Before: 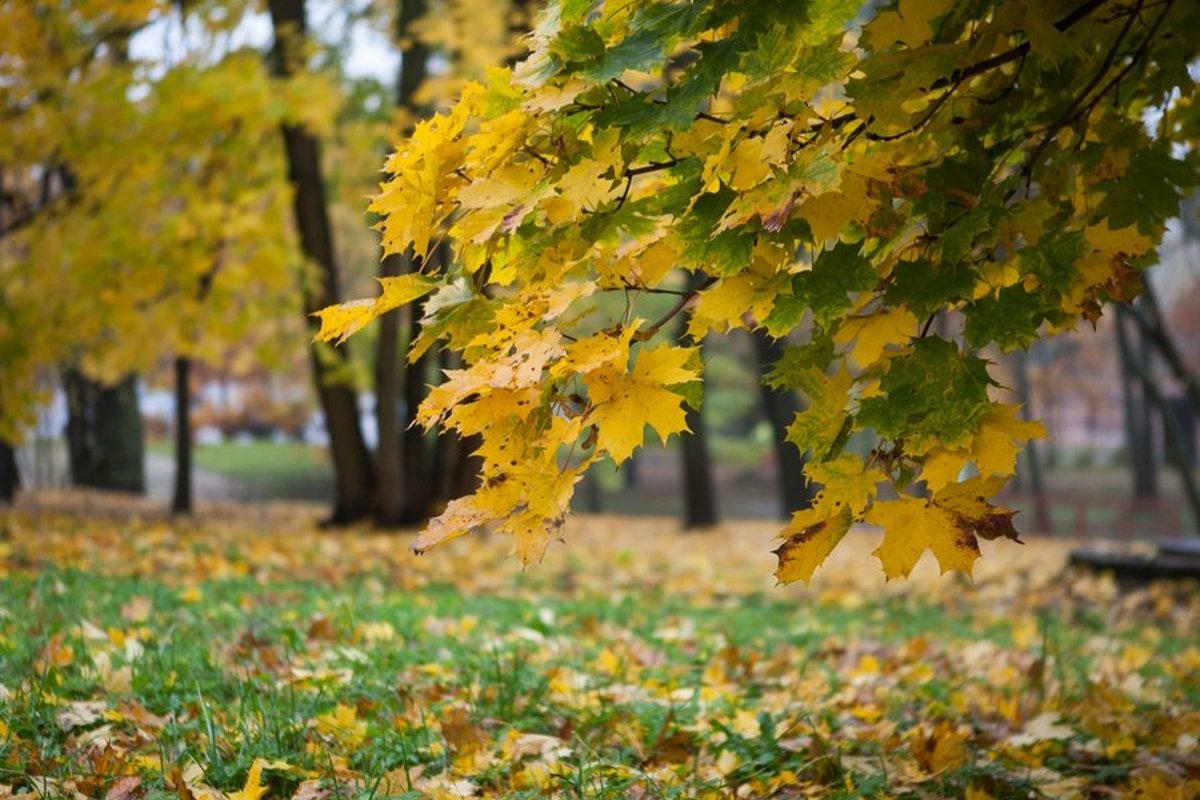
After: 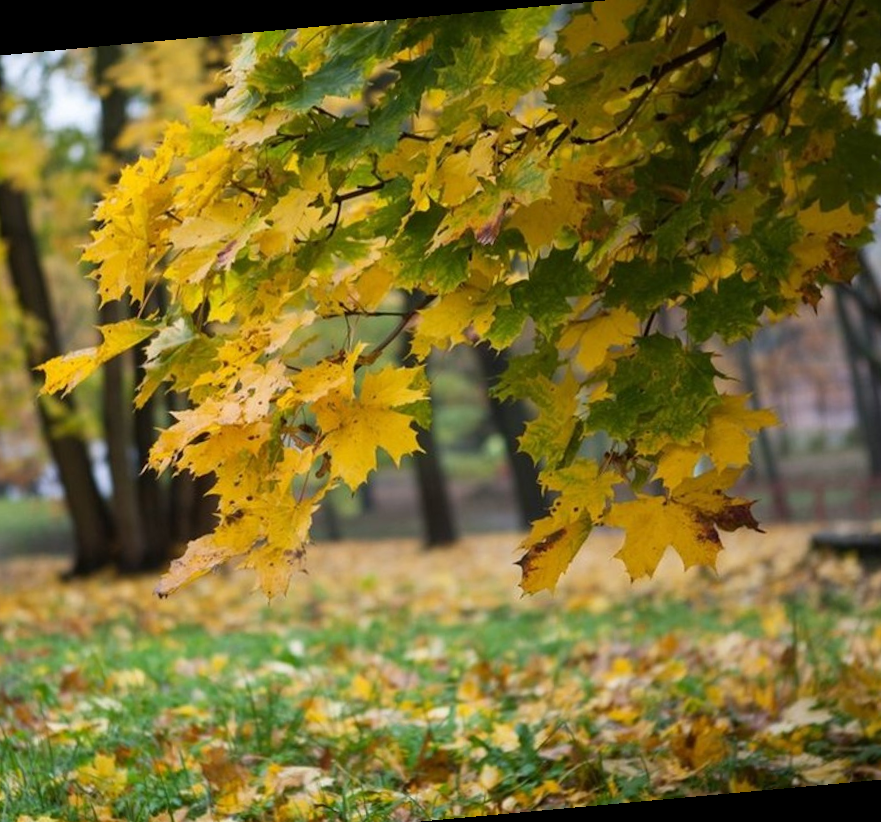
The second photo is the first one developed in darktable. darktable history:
crop and rotate: left 24.034%, top 2.838%, right 6.406%, bottom 6.299%
rotate and perspective: rotation -5.2°, automatic cropping off
